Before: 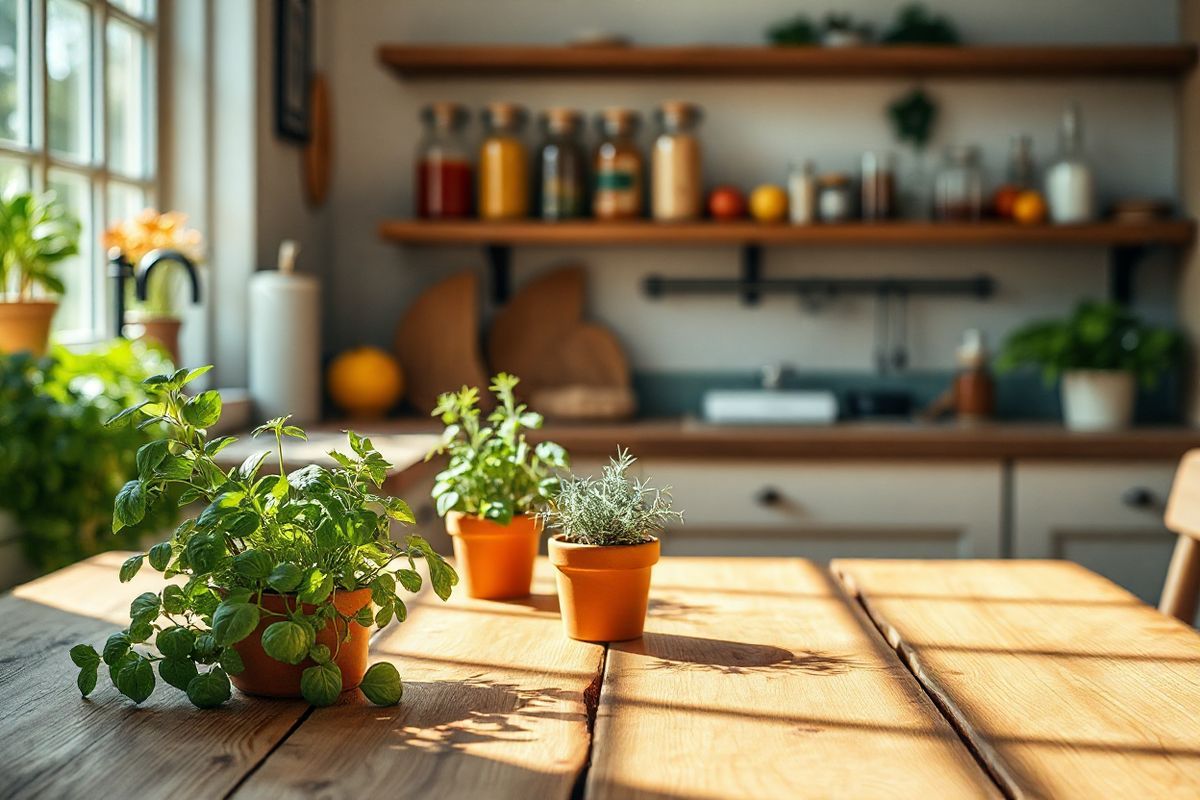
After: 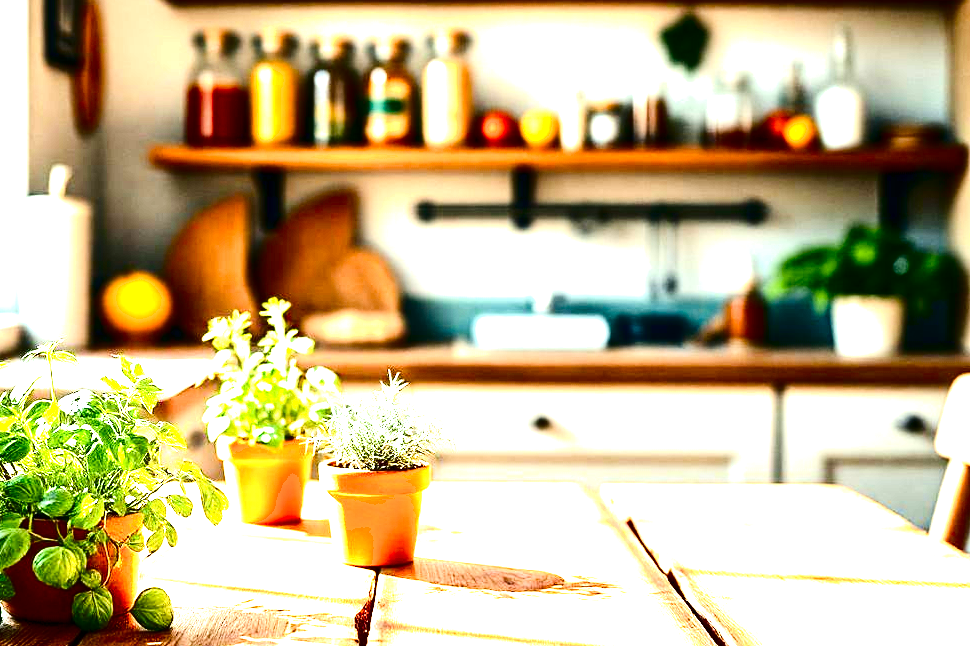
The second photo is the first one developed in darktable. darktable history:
crop: left 19.123%, top 9.415%, right 0.001%, bottom 9.77%
exposure: exposure 2.04 EV, compensate highlight preservation false
shadows and highlights: shadows -28.25, highlights 30.69
contrast brightness saturation: contrast 0.238, brightness -0.229, saturation 0.14
color balance rgb: power › hue 208.57°, perceptual saturation grading › global saturation 0.221%, perceptual saturation grading › highlights -17.645%, perceptual saturation grading › mid-tones 33.755%, perceptual saturation grading › shadows 50.34%, perceptual brilliance grading › highlights 17.498%, perceptual brilliance grading › mid-tones 32.72%, perceptual brilliance grading › shadows -30.632%, global vibrance 14.982%
